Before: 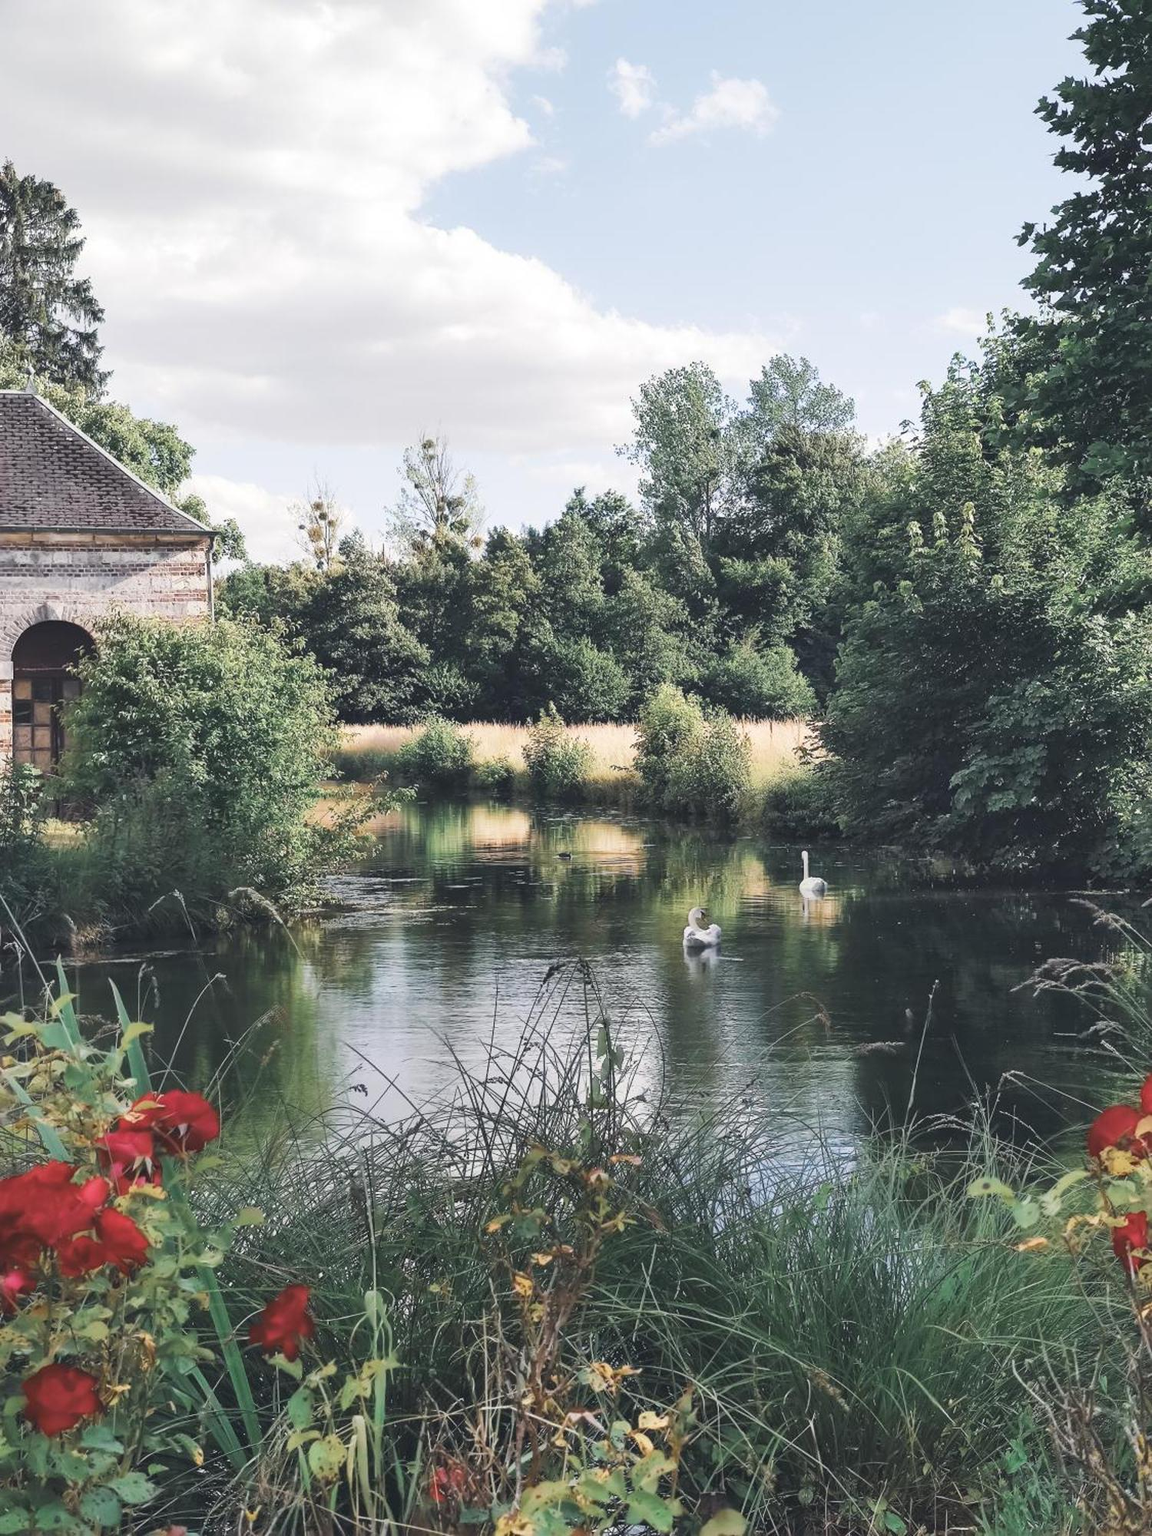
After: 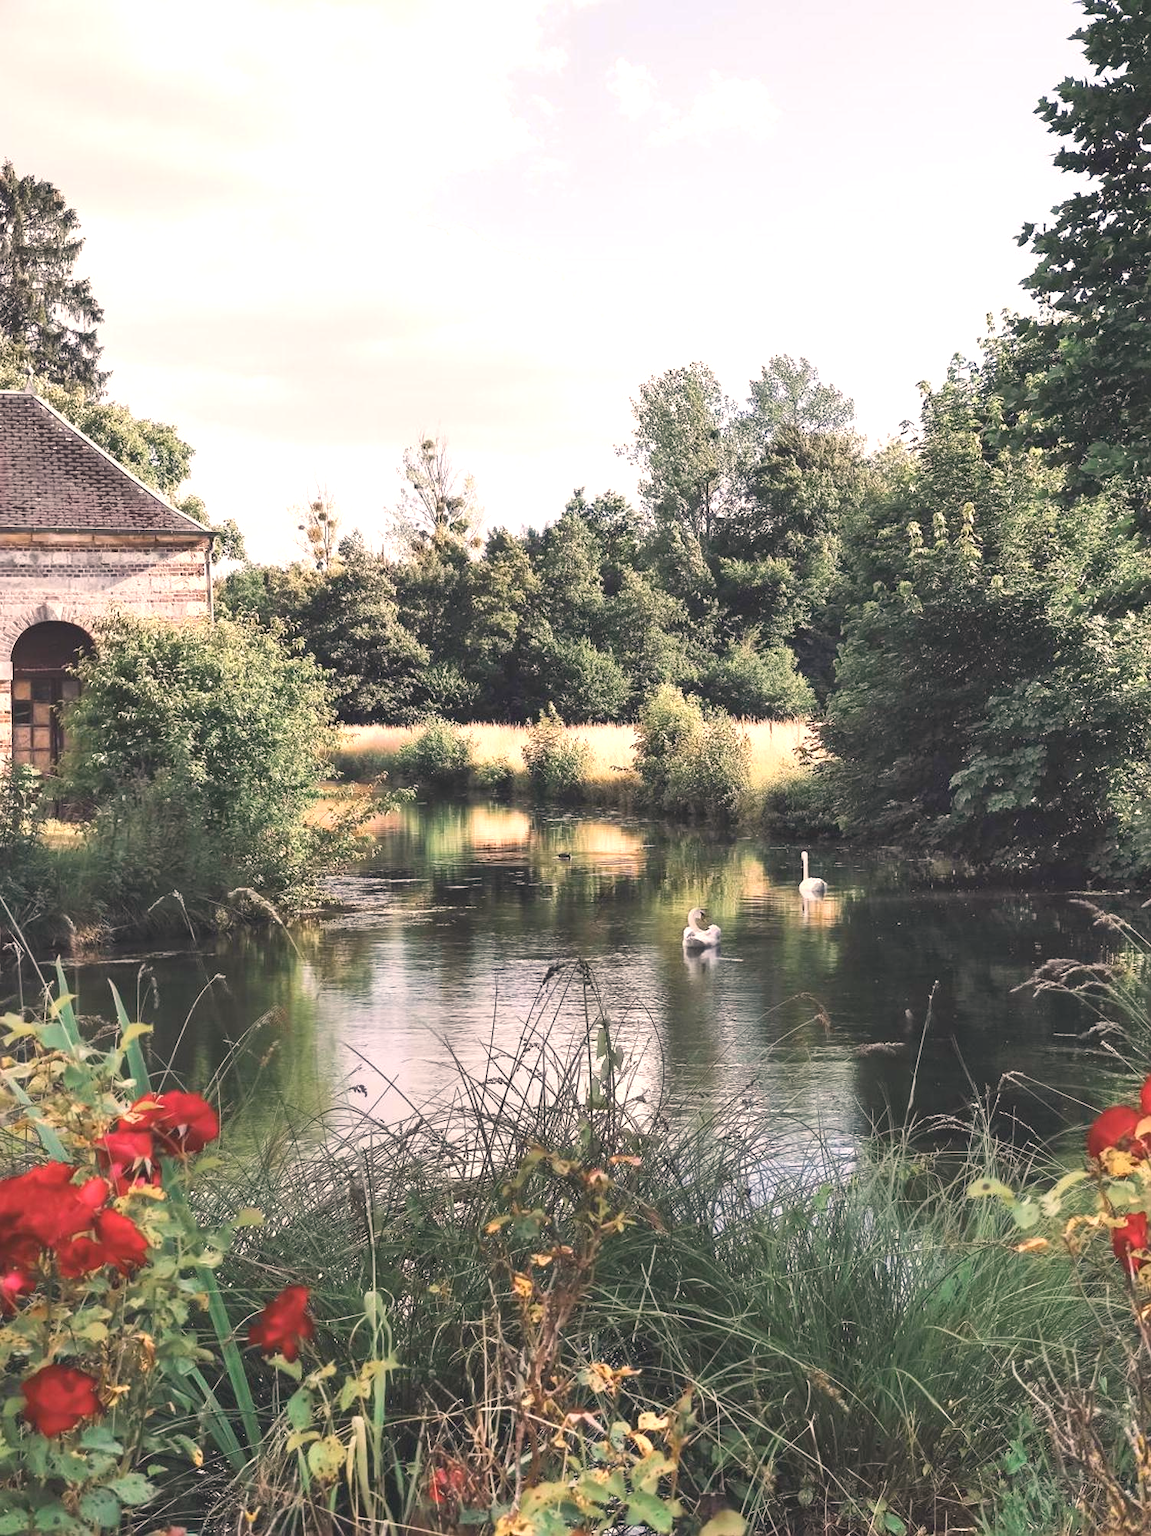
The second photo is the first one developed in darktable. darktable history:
crop and rotate: left 0.126%
white balance: red 1.127, blue 0.943
exposure: exposure 0.375 EV, compensate highlight preservation false
